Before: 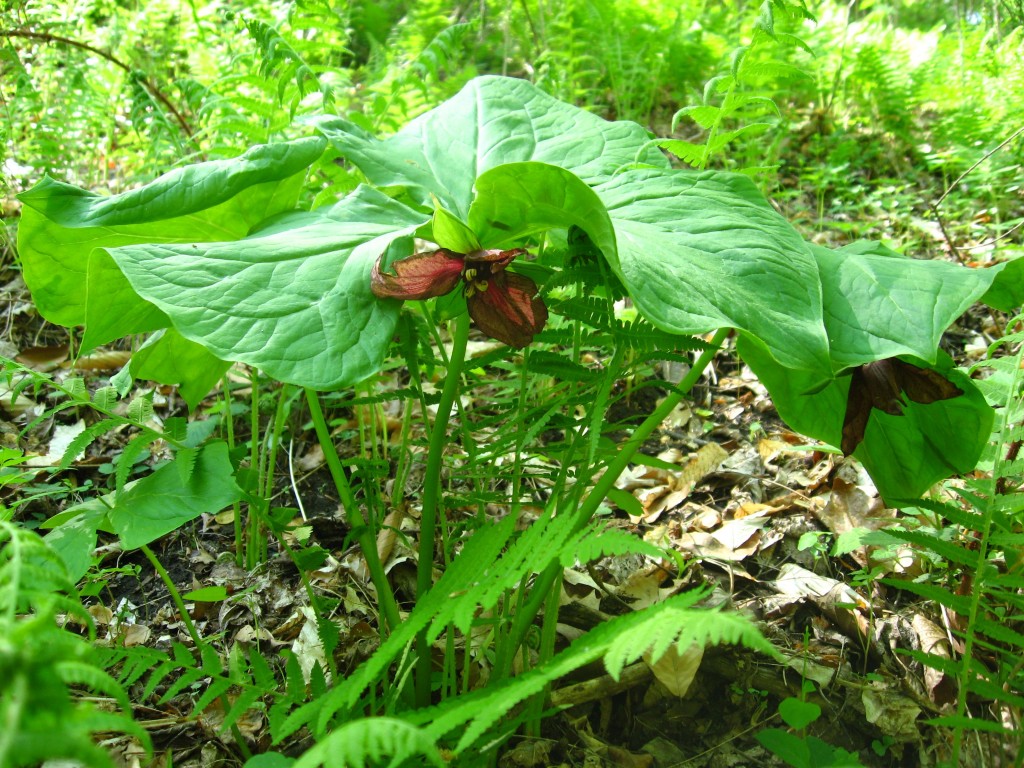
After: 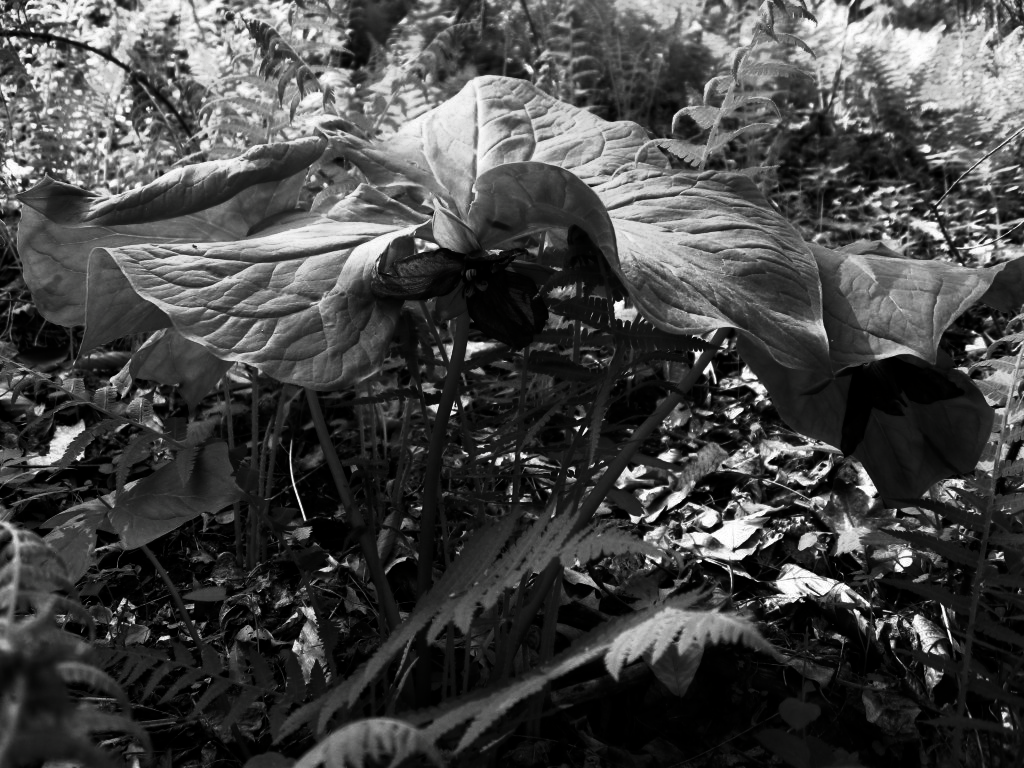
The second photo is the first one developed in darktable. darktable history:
contrast brightness saturation: contrast 0.022, brightness -0.997, saturation -0.996
